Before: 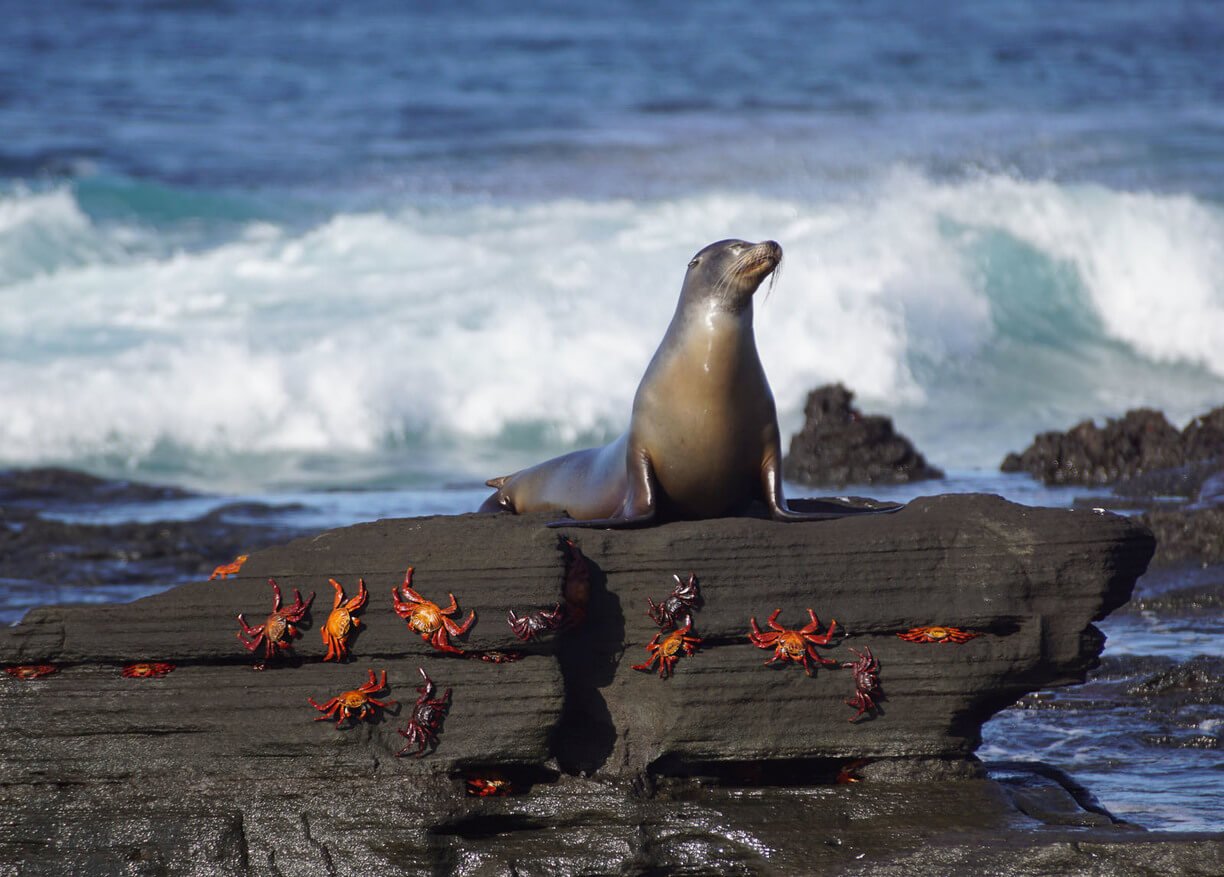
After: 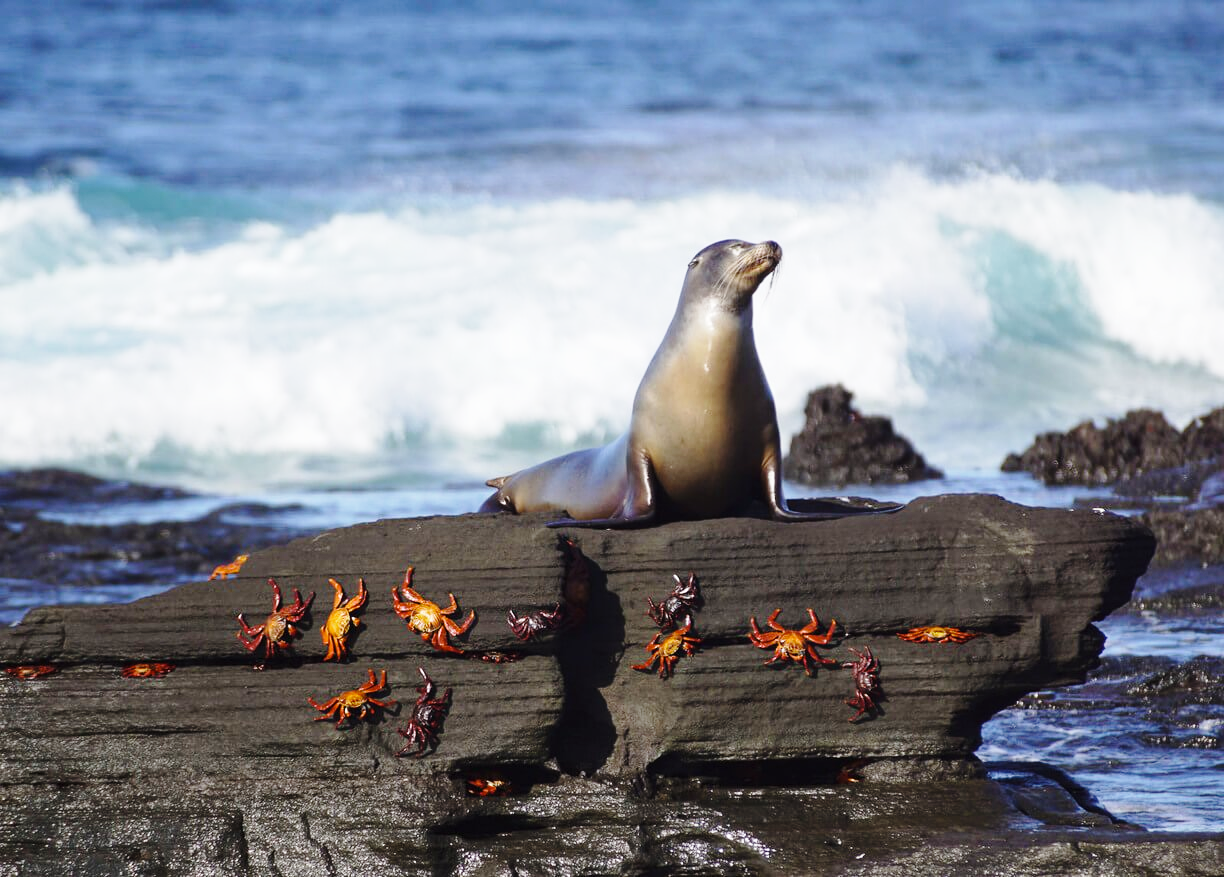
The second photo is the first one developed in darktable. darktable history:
base curve: curves: ch0 [(0, 0) (0.028, 0.03) (0.121, 0.232) (0.46, 0.748) (0.859, 0.968) (1, 1)], preserve colors none
color zones: curves: ch1 [(0.113, 0.438) (0.75, 0.5)]; ch2 [(0.12, 0.526) (0.75, 0.5)]
